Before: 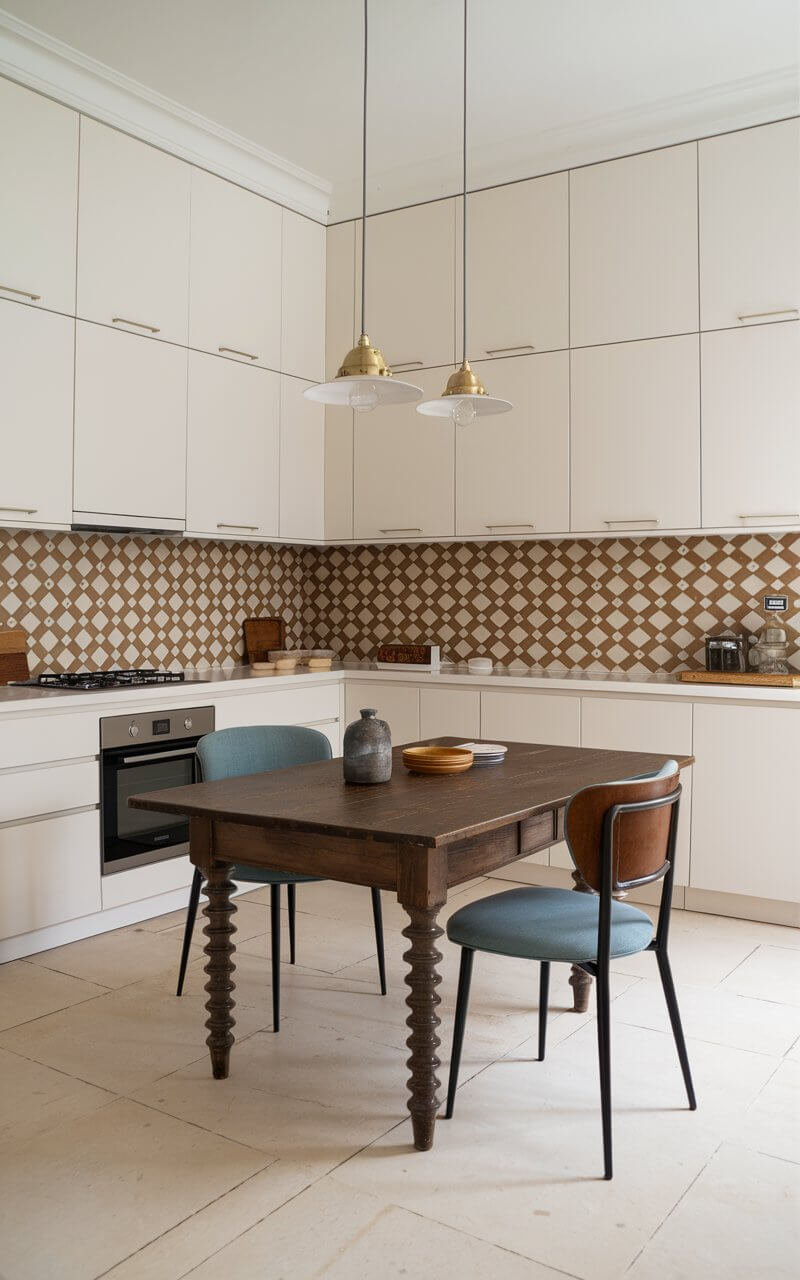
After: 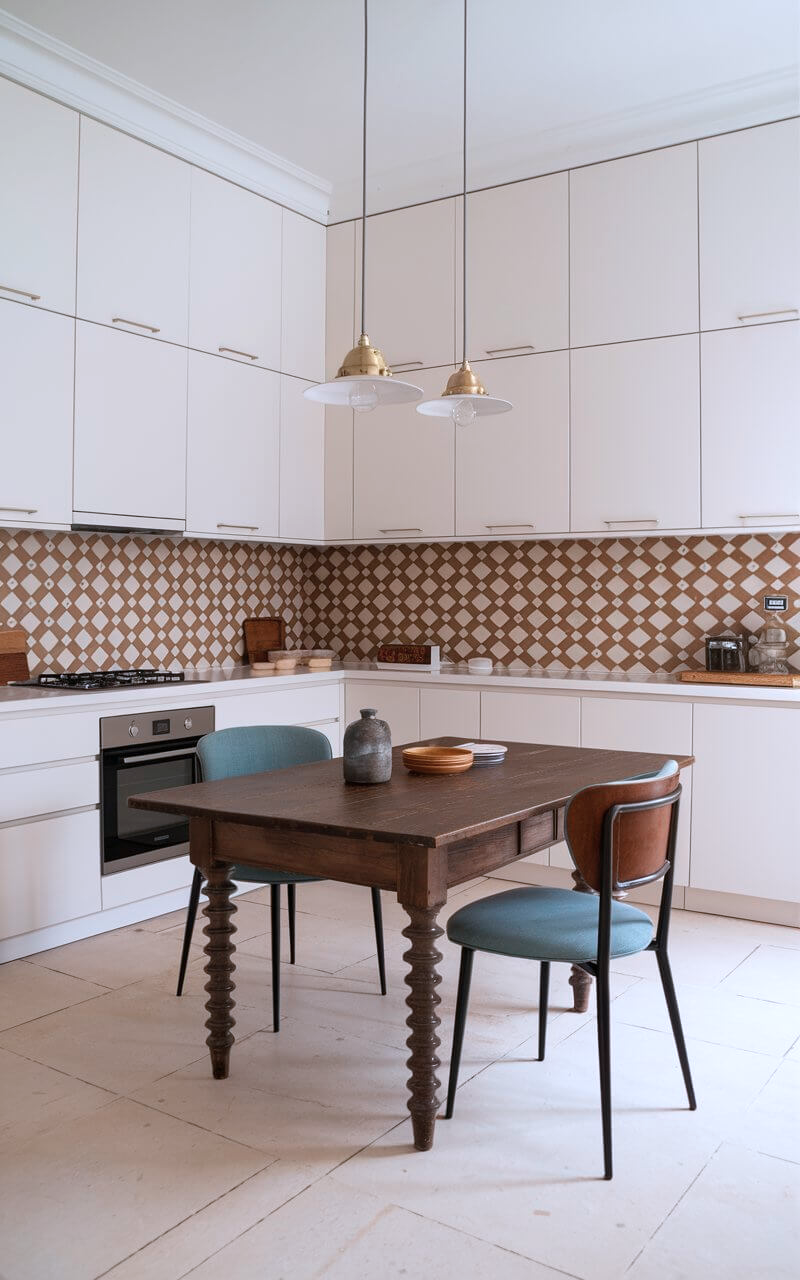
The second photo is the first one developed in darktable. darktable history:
rotate and perspective: automatic cropping original format, crop left 0, crop top 0
white balance: red 1.127, blue 0.943
color correction: highlights a* -9.35, highlights b* -23.15
